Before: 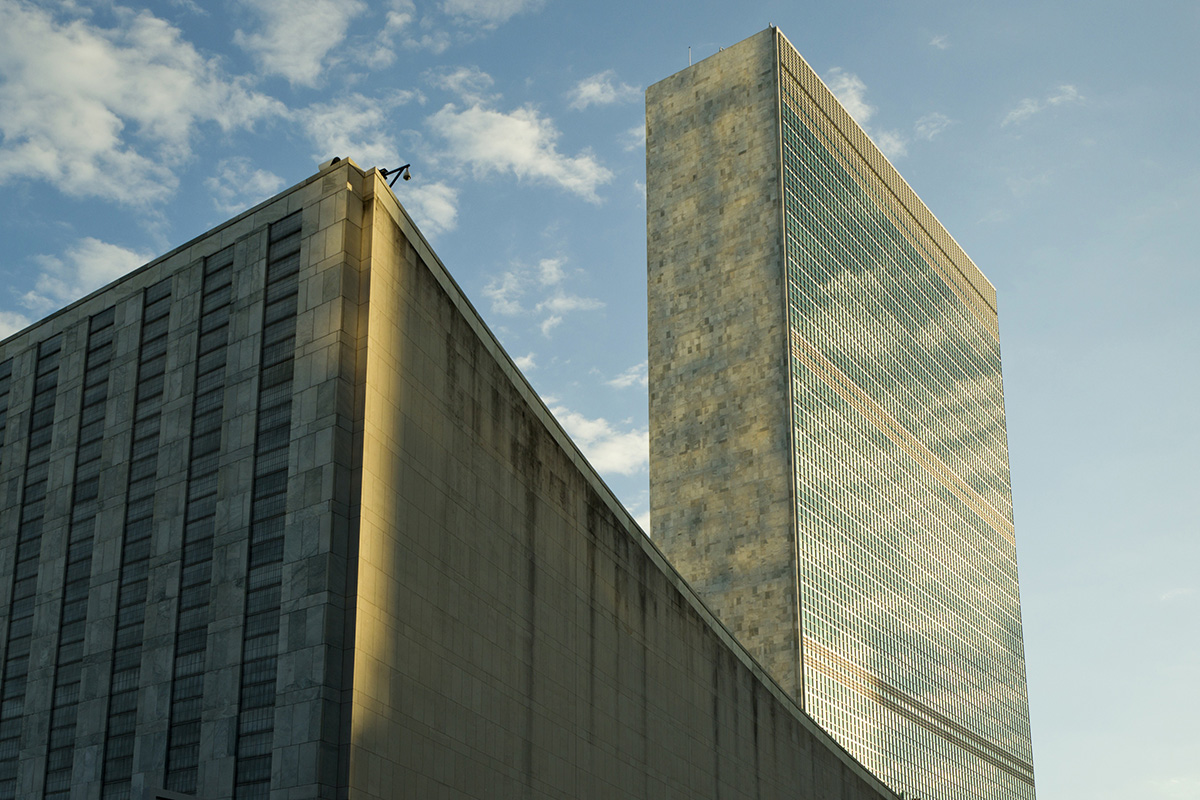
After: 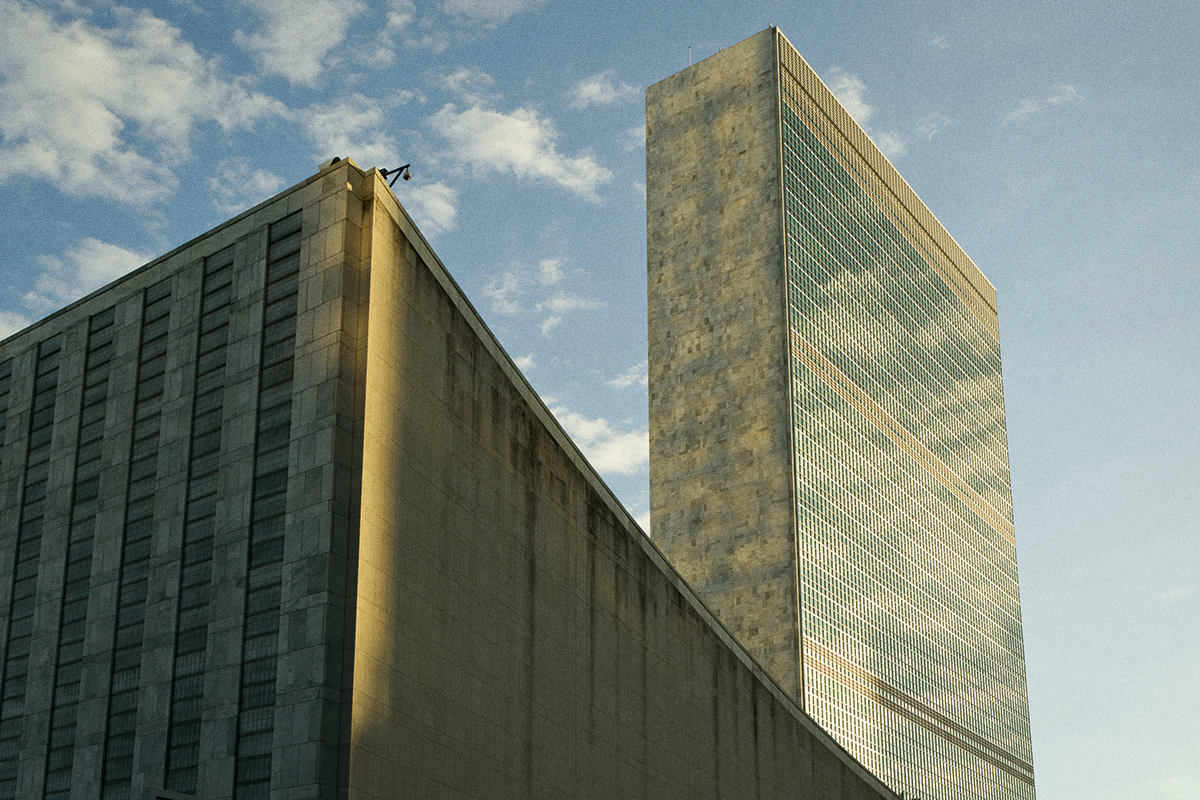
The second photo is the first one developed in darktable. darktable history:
color balance: mode lift, gamma, gain (sRGB), lift [1, 0.99, 1.01, 0.992], gamma [1, 1.037, 0.974, 0.963]
grain: coarseness 0.09 ISO
